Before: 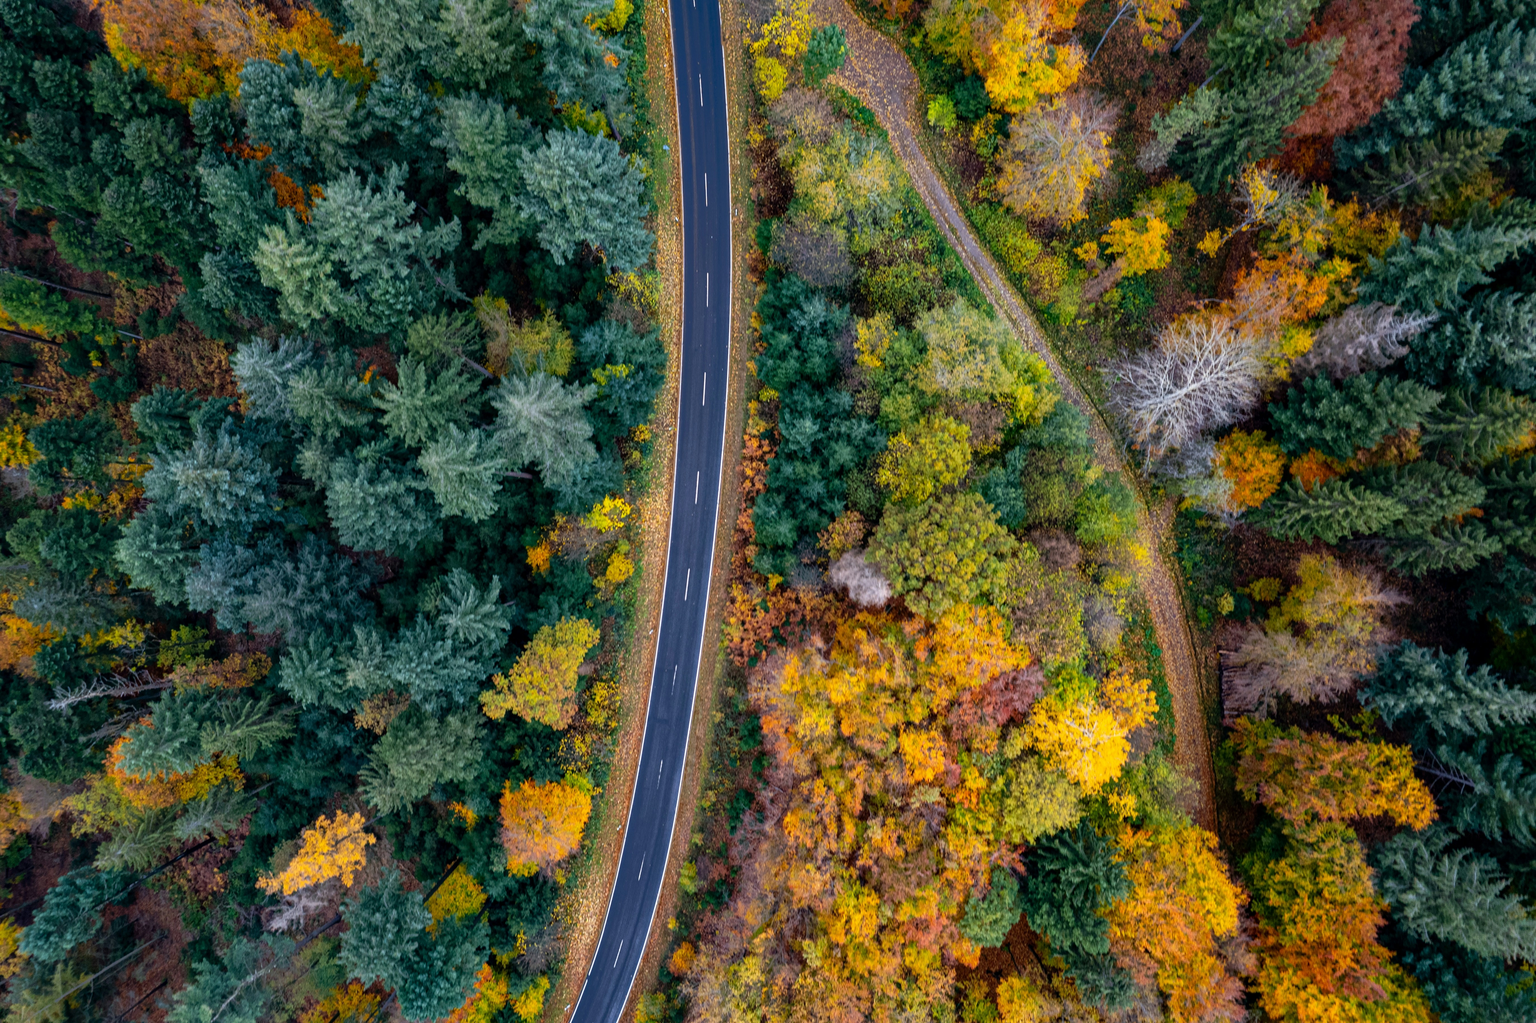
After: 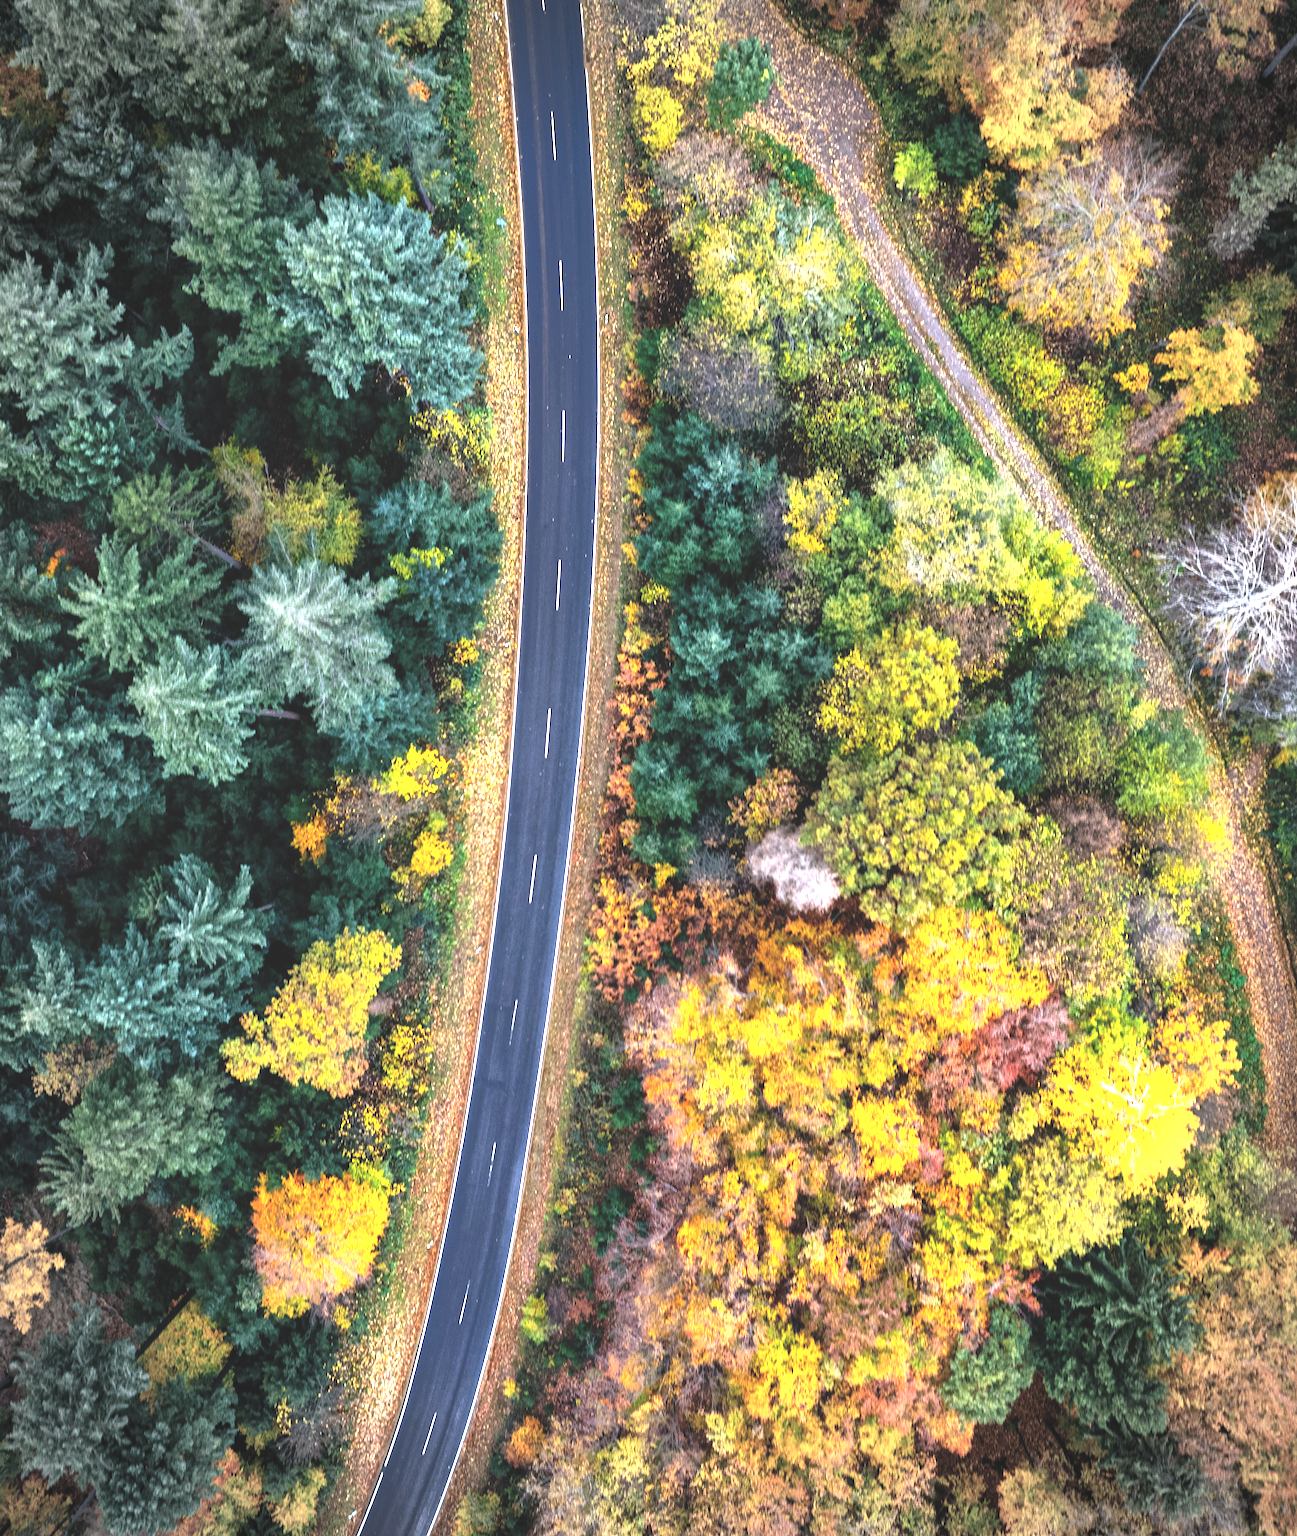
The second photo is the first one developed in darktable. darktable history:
crop: left 21.674%, right 22.086%
exposure: black level correction -0.023, exposure 1.397 EV, compensate highlight preservation false
vignetting: fall-off radius 31.48%, brightness -0.472
levels: levels [0.116, 0.574, 1]
